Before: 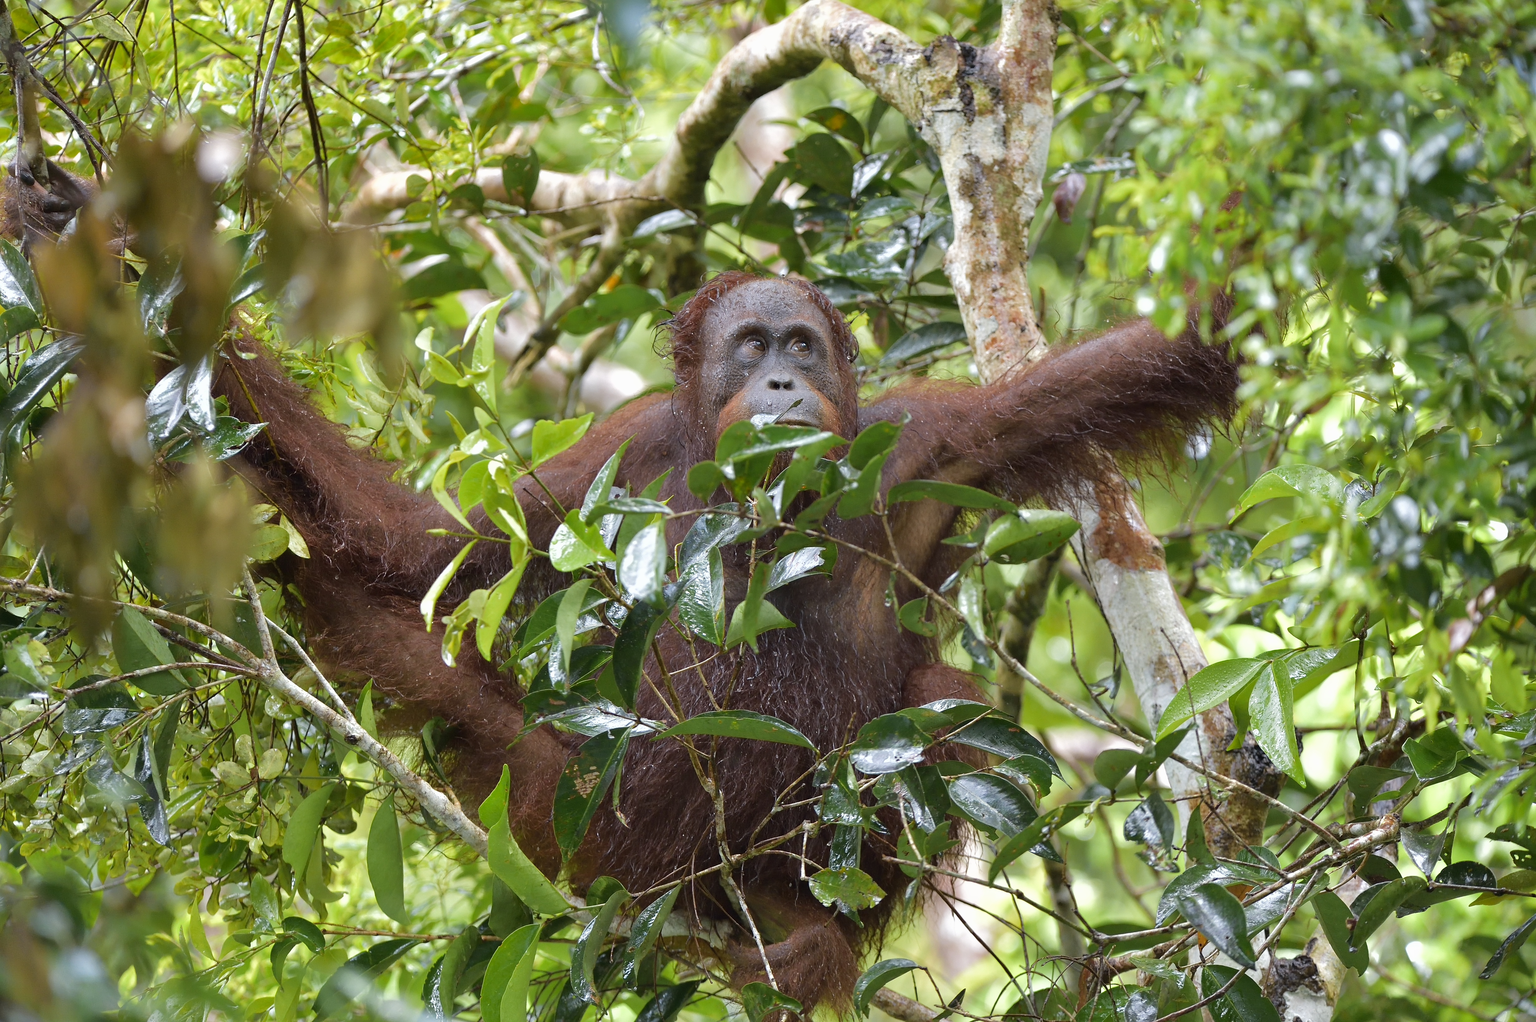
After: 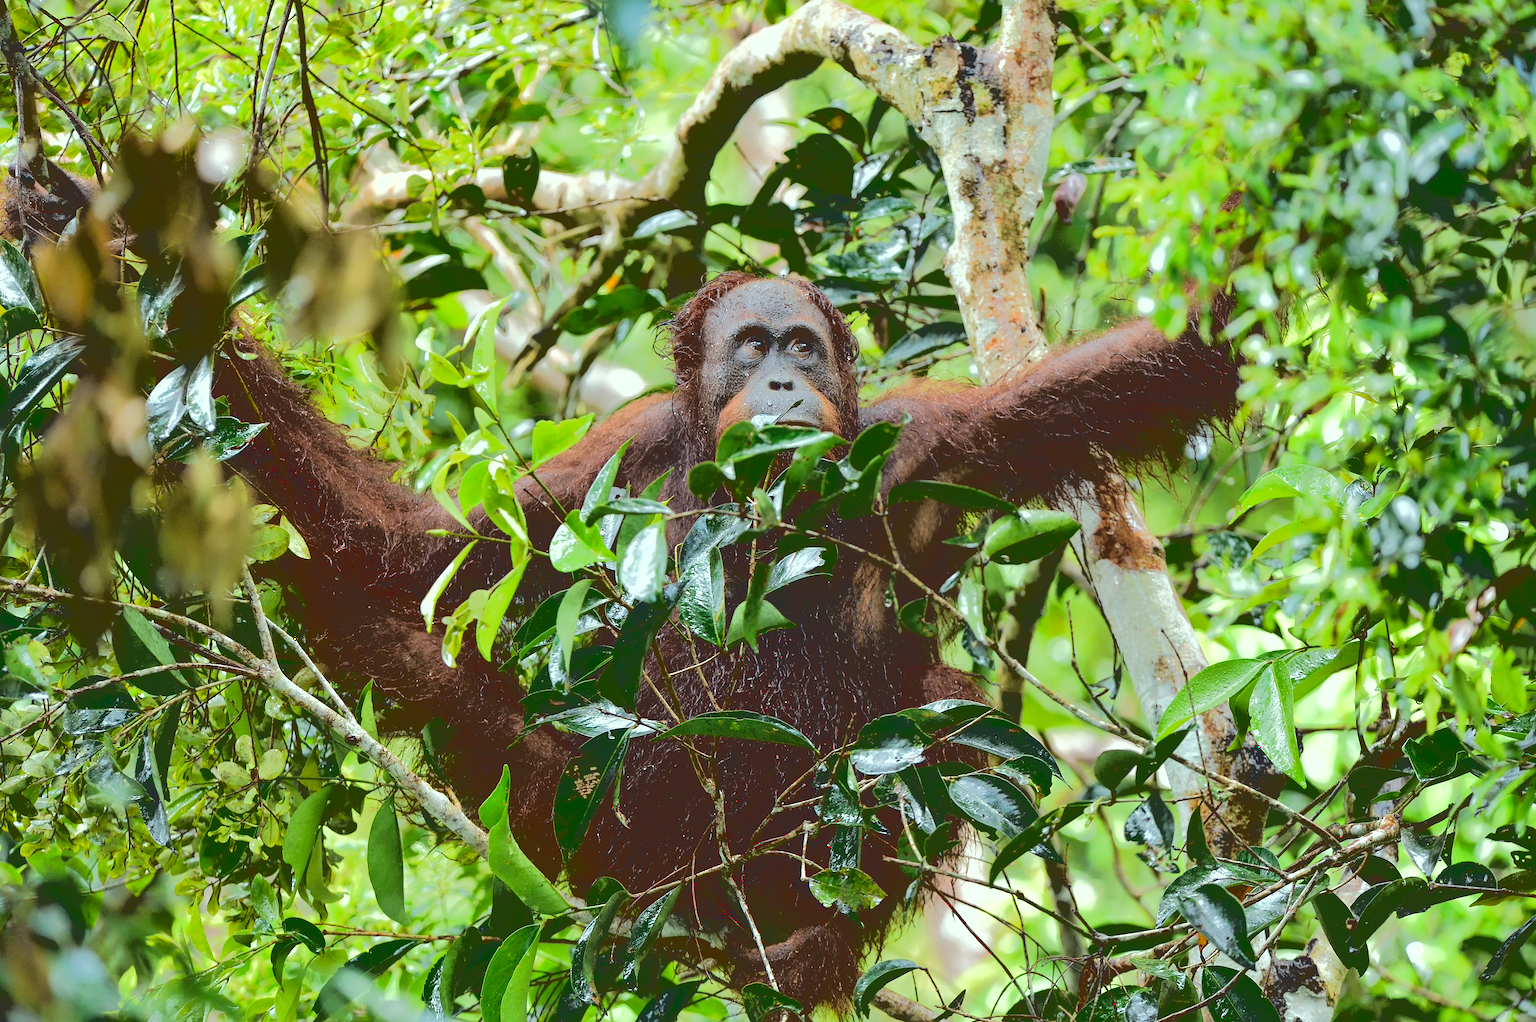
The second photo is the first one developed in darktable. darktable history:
base curve: curves: ch0 [(0.065, 0.026) (0.236, 0.358) (0.53, 0.546) (0.777, 0.841) (0.924, 0.992)], preserve colors average RGB
sharpen: amount 0.2
color correction: highlights a* -8, highlights b* 3.1
